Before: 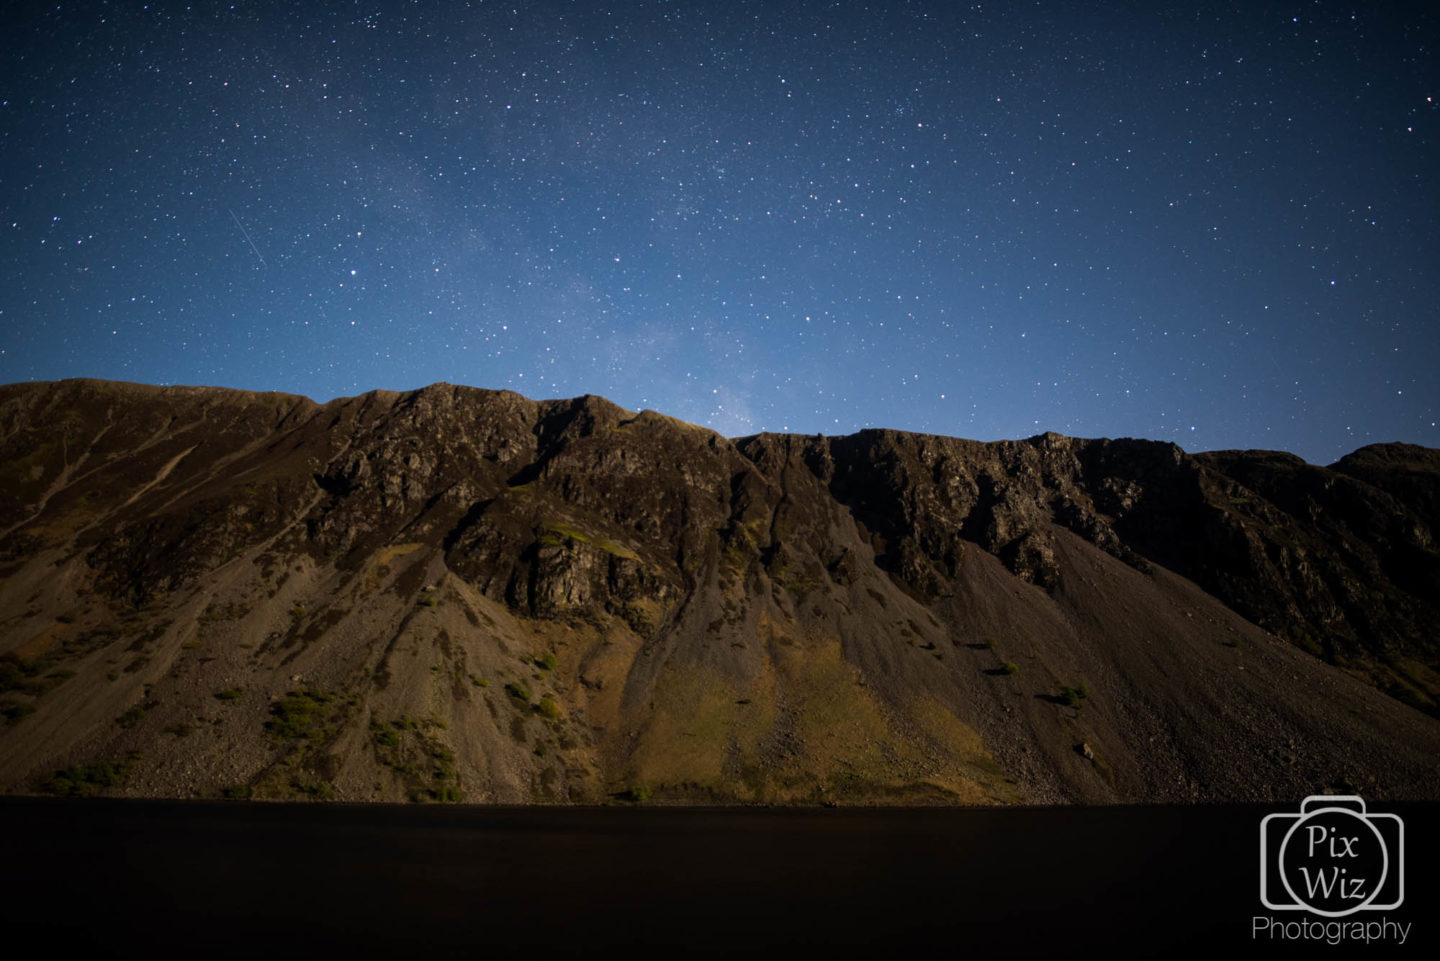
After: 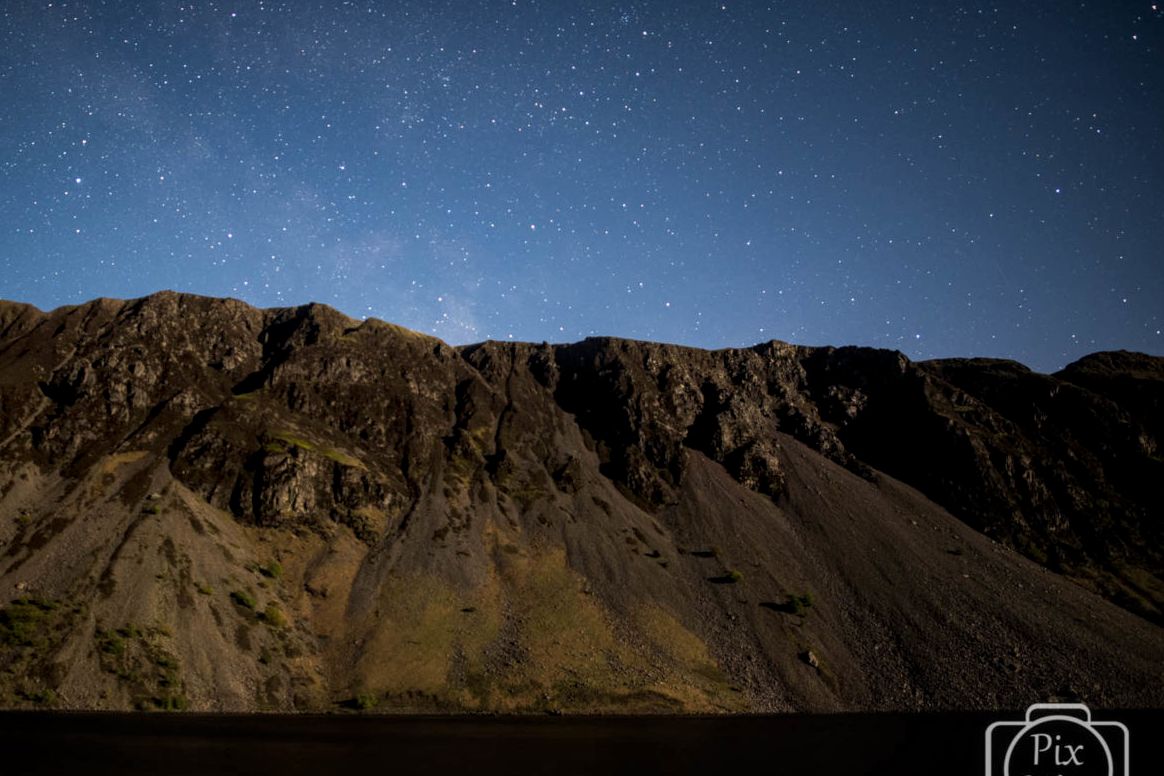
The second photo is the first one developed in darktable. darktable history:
crop: left 19.159%, top 9.58%, bottom 9.58%
local contrast: on, module defaults
